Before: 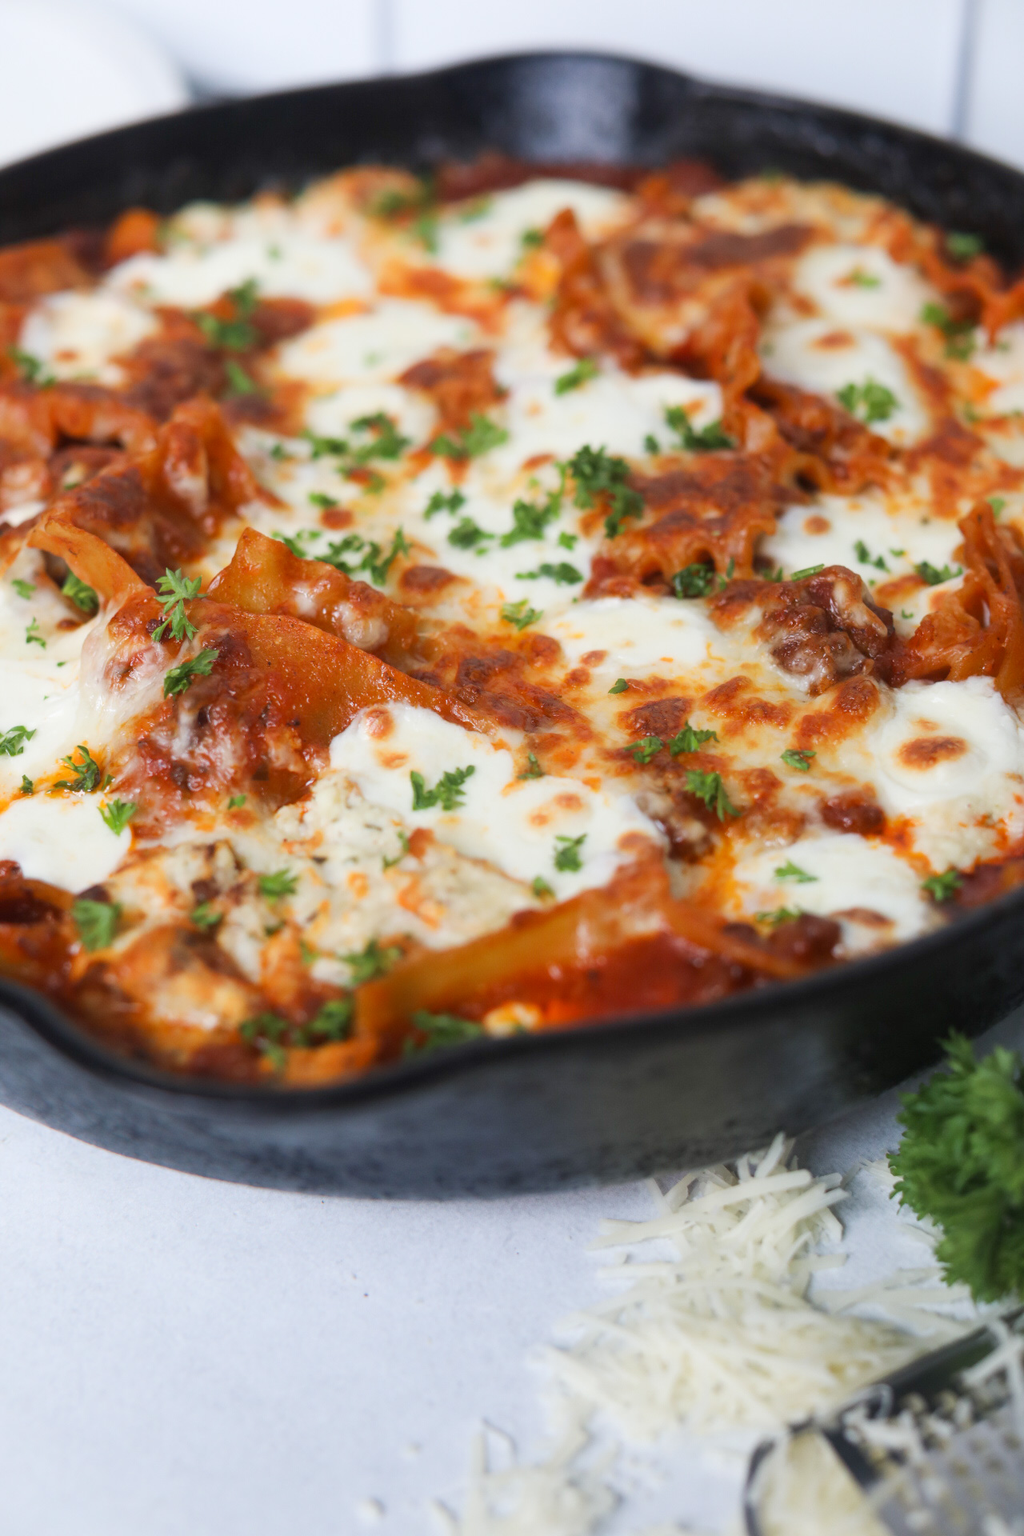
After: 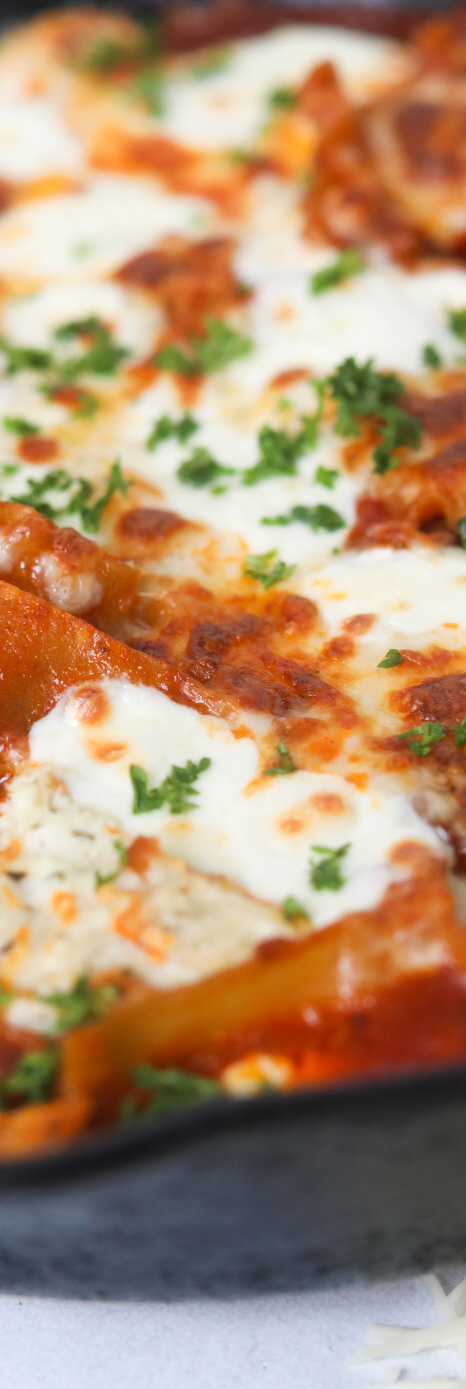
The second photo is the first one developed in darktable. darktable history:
levels: mode automatic, levels [0, 0.478, 1]
crop and rotate: left 29.952%, top 10.389%, right 33.591%, bottom 17.245%
